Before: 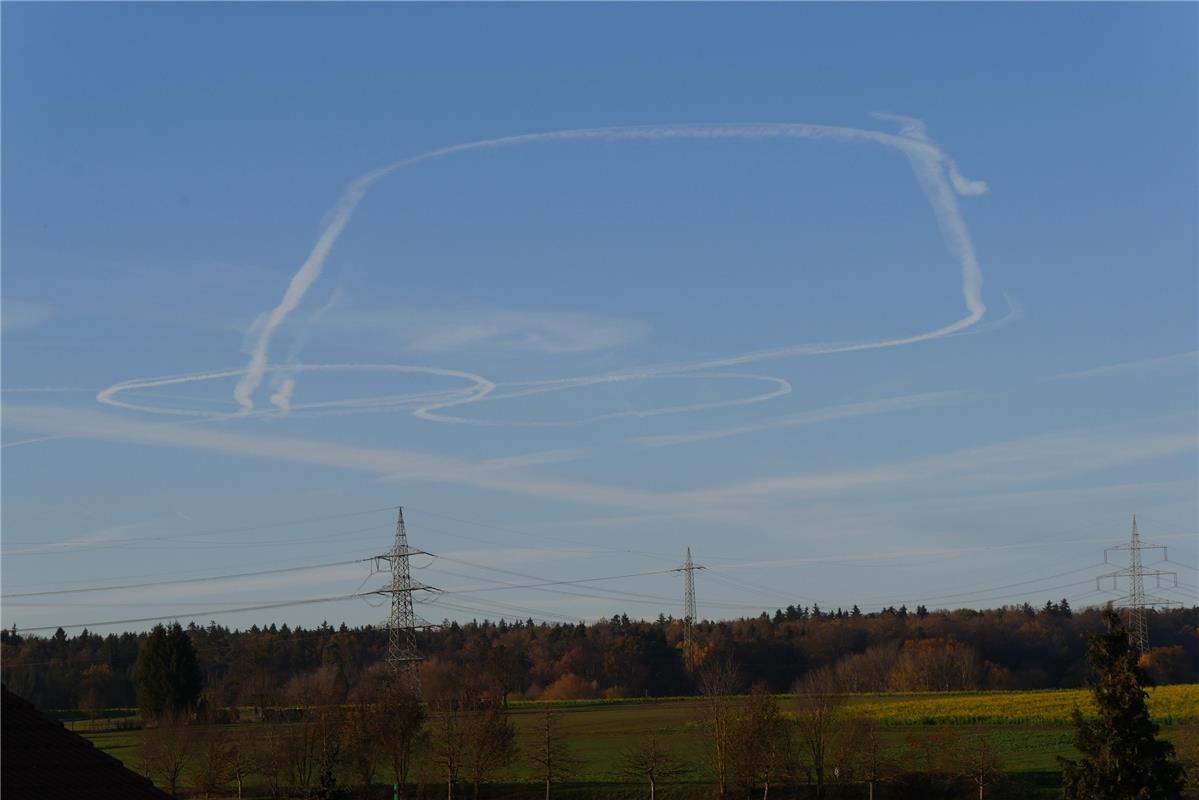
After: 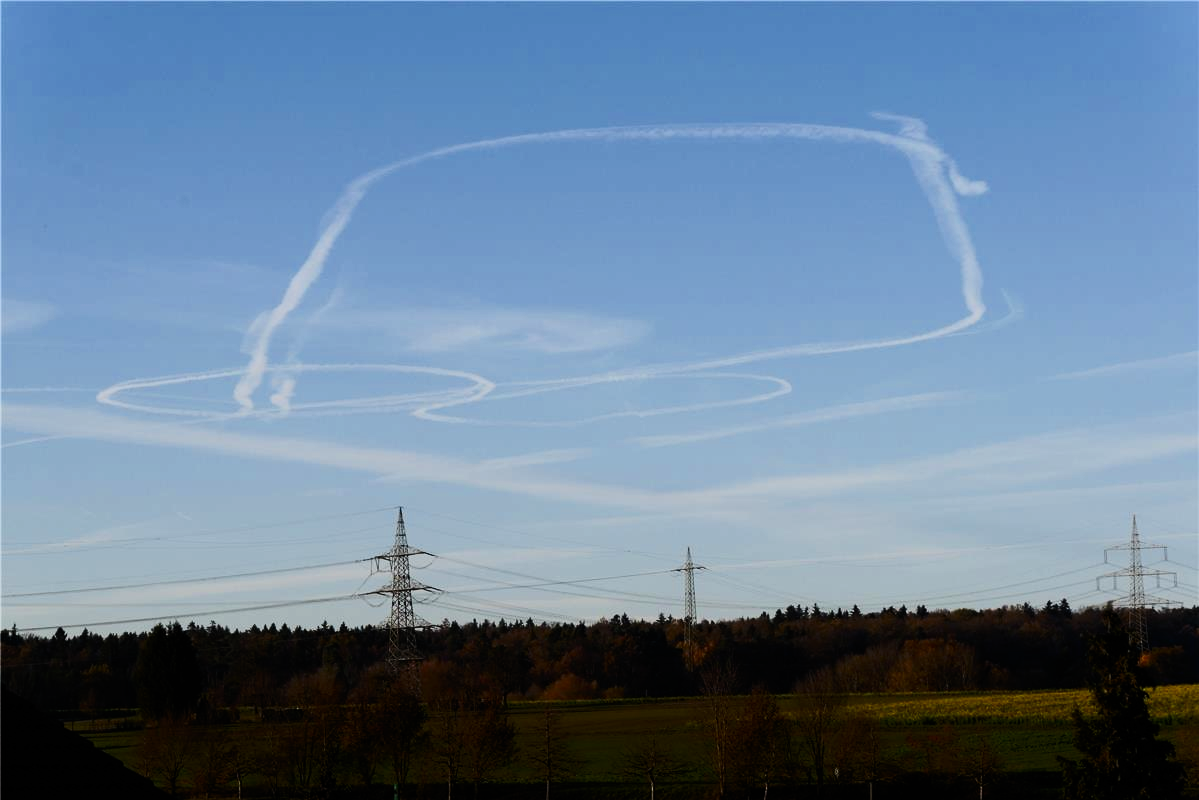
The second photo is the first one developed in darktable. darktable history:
filmic rgb: black relative exposure -7.65 EV, white relative exposure 4.56 EV, hardness 3.61, add noise in highlights 0.001, color science v3 (2019), use custom middle-gray values true, contrast in highlights soft
contrast brightness saturation: contrast 0.406, brightness 0.101, saturation 0.213
